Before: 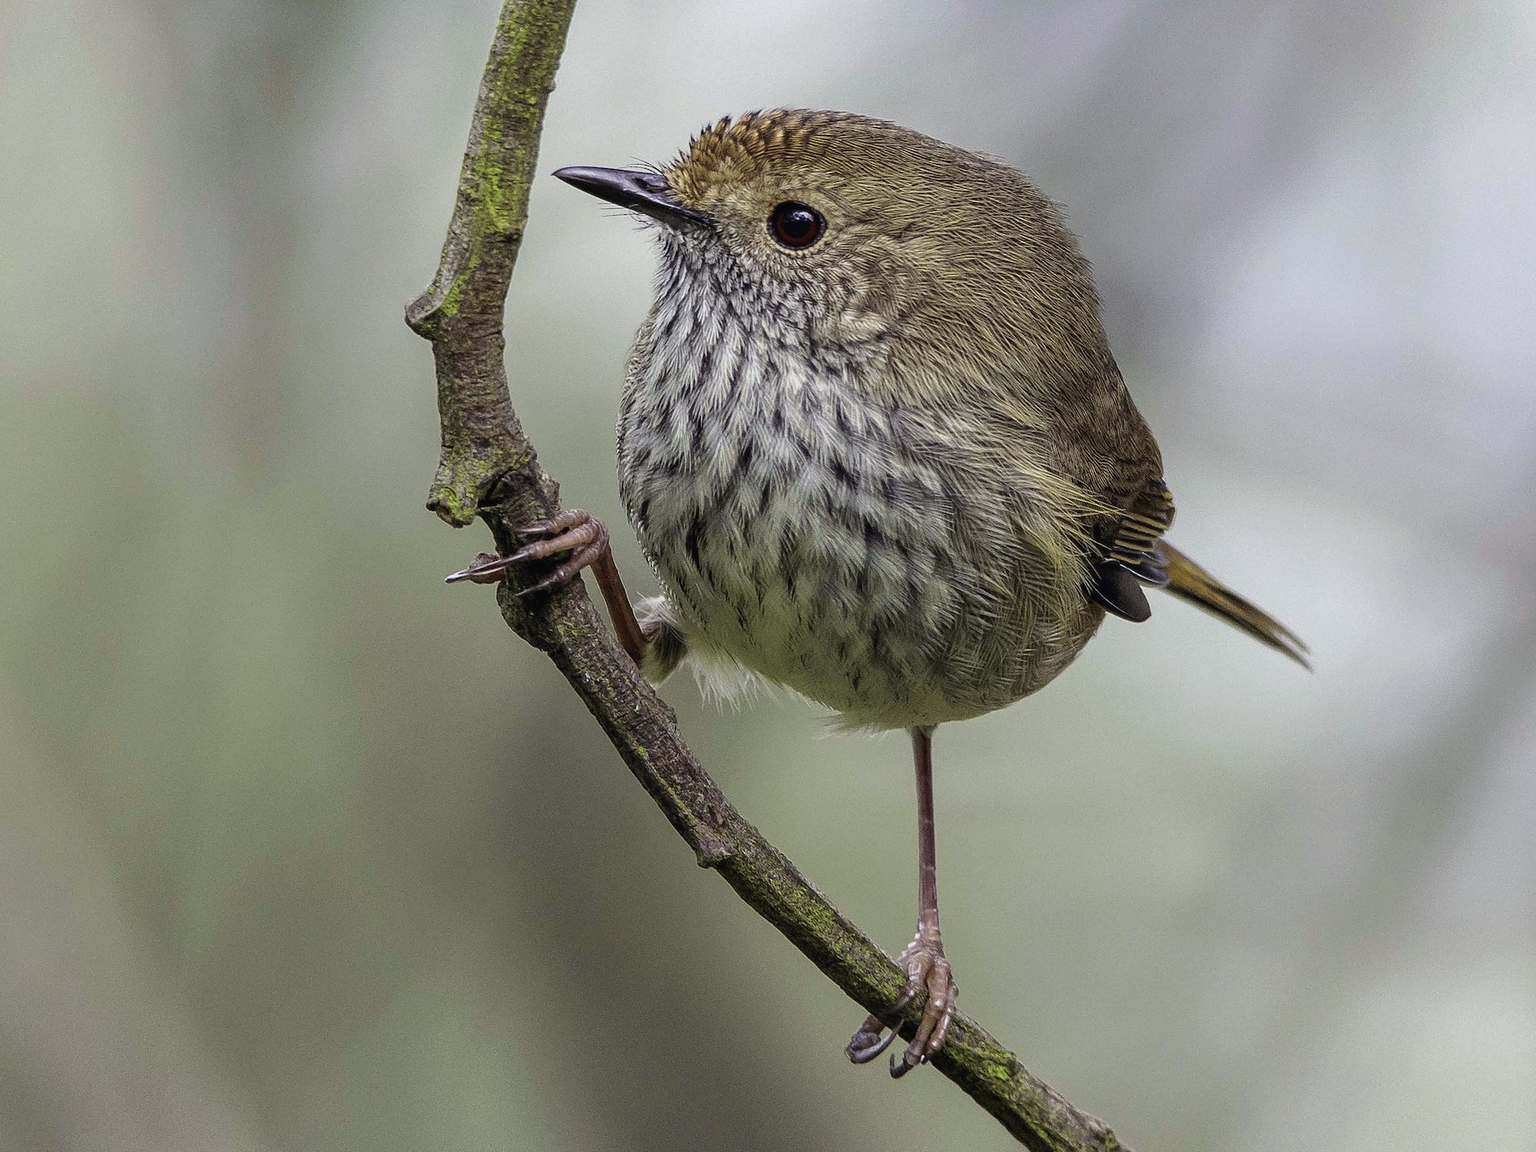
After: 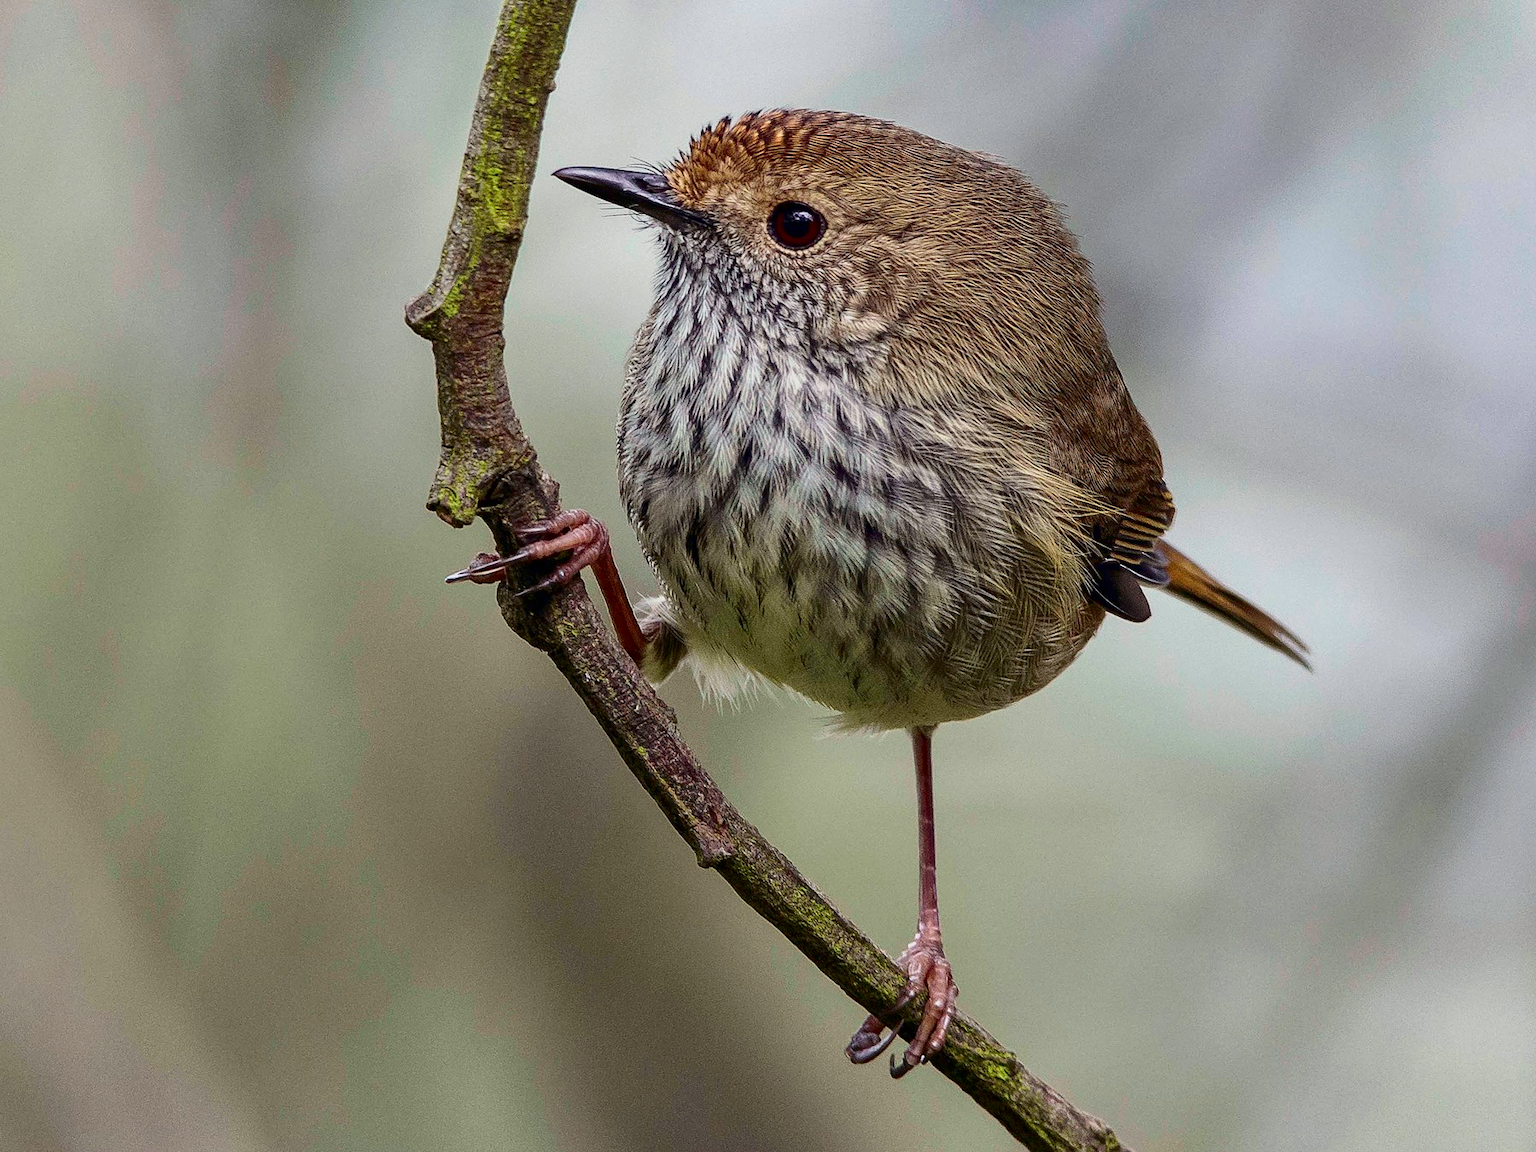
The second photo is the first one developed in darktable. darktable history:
exposure: exposure -0.153 EV, compensate highlight preservation false
contrast brightness saturation: contrast 0.2, brightness -0.11, saturation 0.1
shadows and highlights: soften with gaussian
